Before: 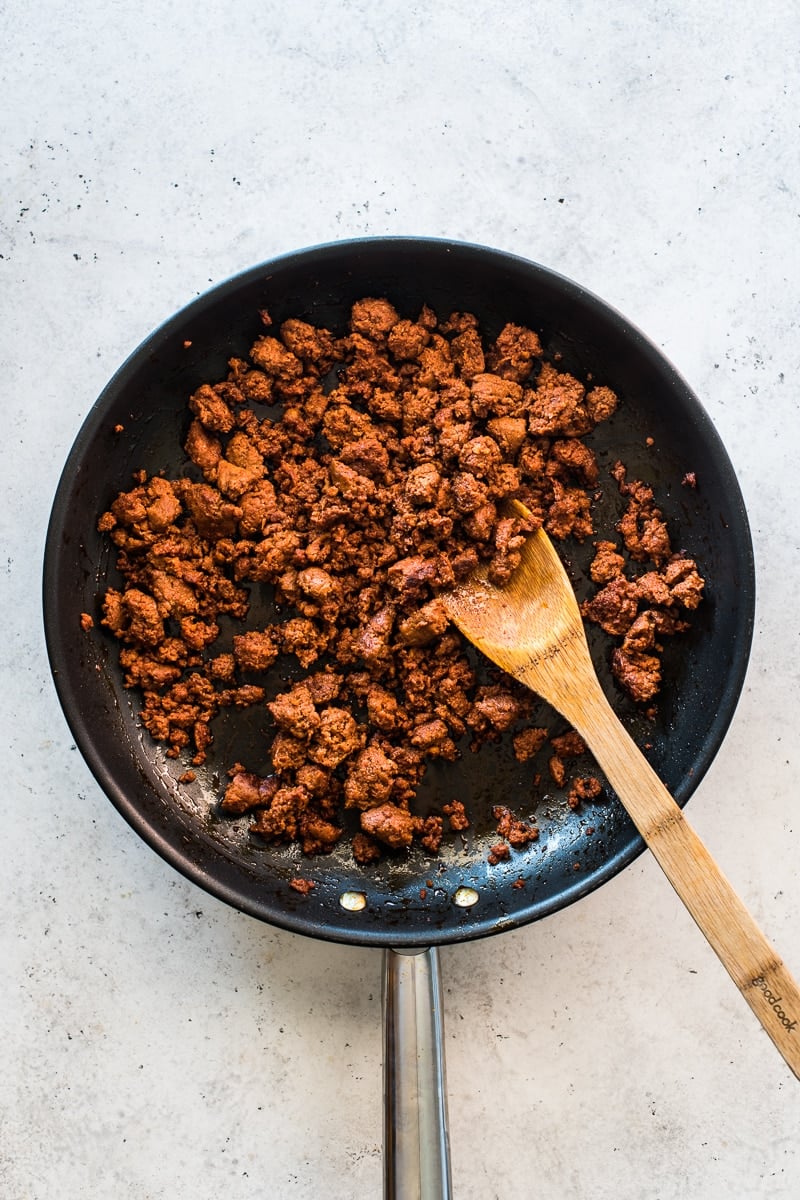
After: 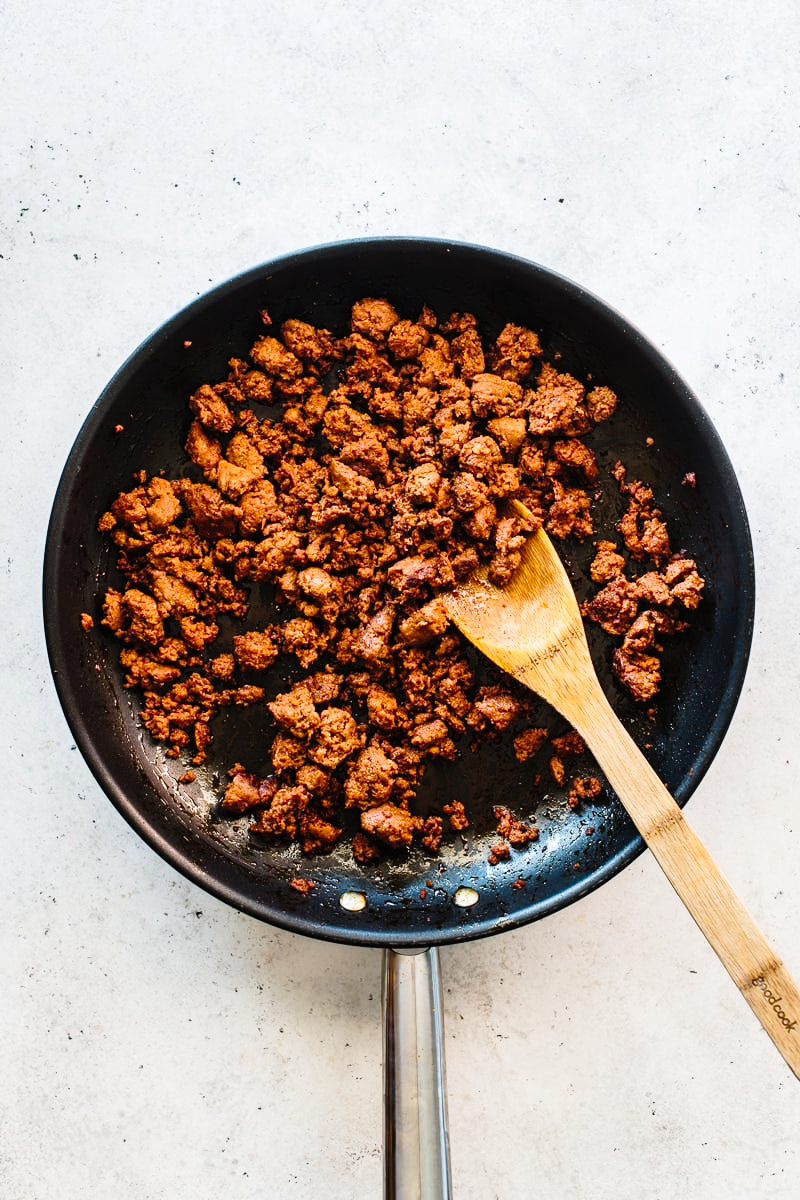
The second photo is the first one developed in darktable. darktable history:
tone curve: curves: ch0 [(0, 0) (0.003, 0.012) (0.011, 0.015) (0.025, 0.023) (0.044, 0.036) (0.069, 0.047) (0.1, 0.062) (0.136, 0.1) (0.177, 0.15) (0.224, 0.219) (0.277, 0.3) (0.335, 0.401) (0.399, 0.49) (0.468, 0.569) (0.543, 0.641) (0.623, 0.73) (0.709, 0.806) (0.801, 0.88) (0.898, 0.939) (1, 1)], preserve colors none
